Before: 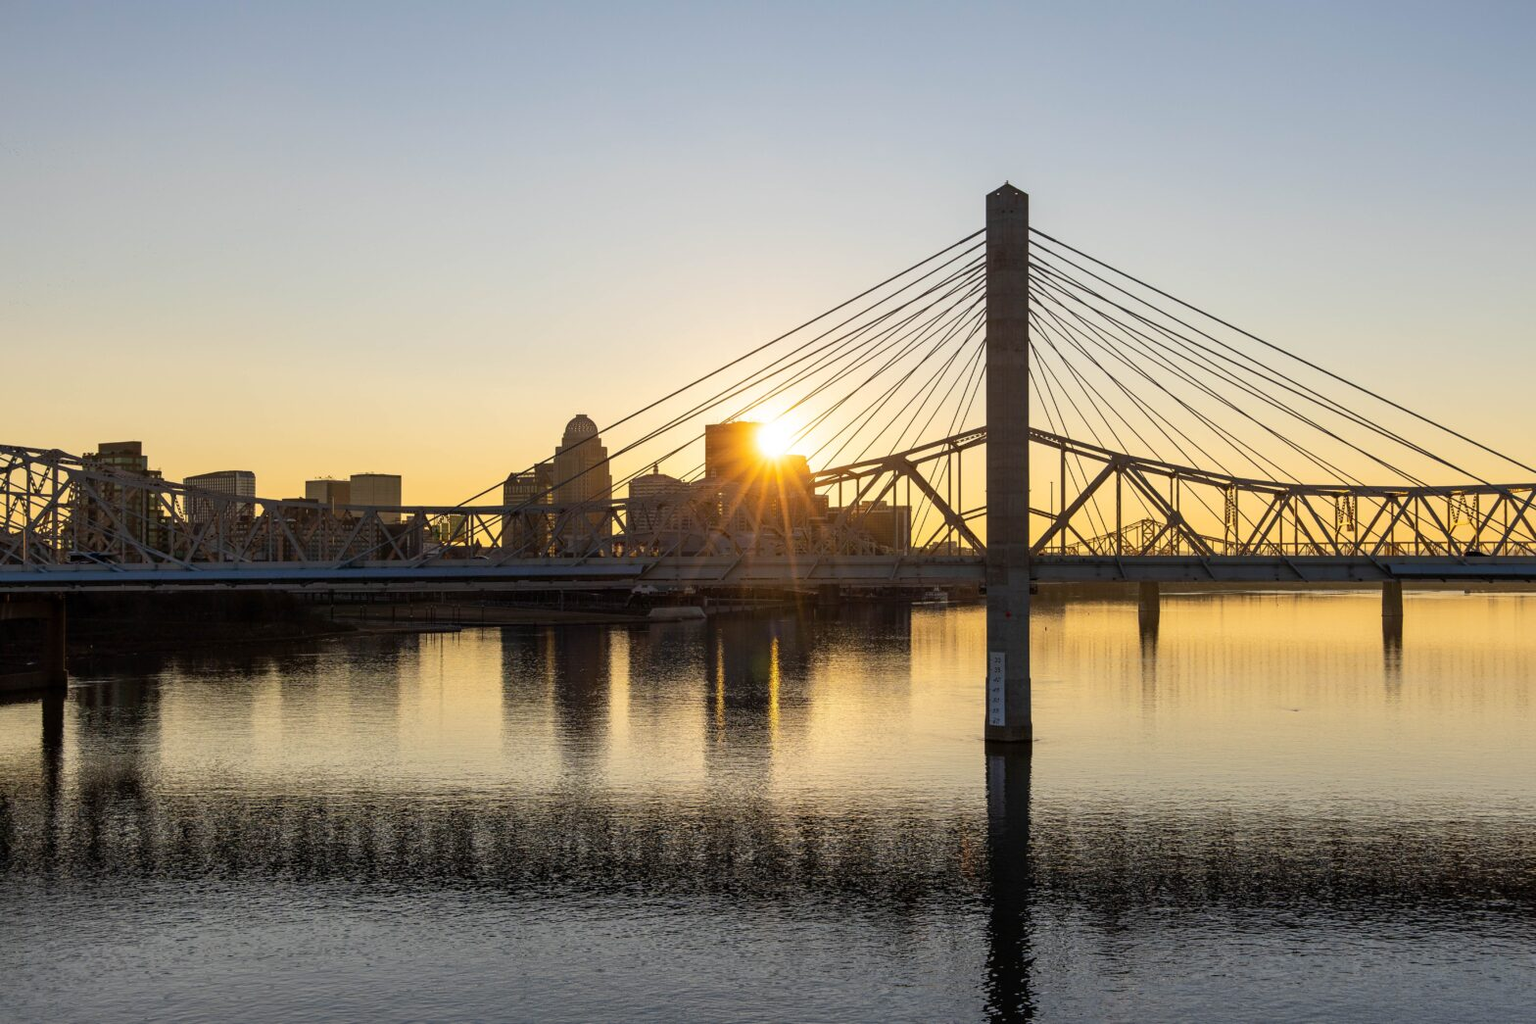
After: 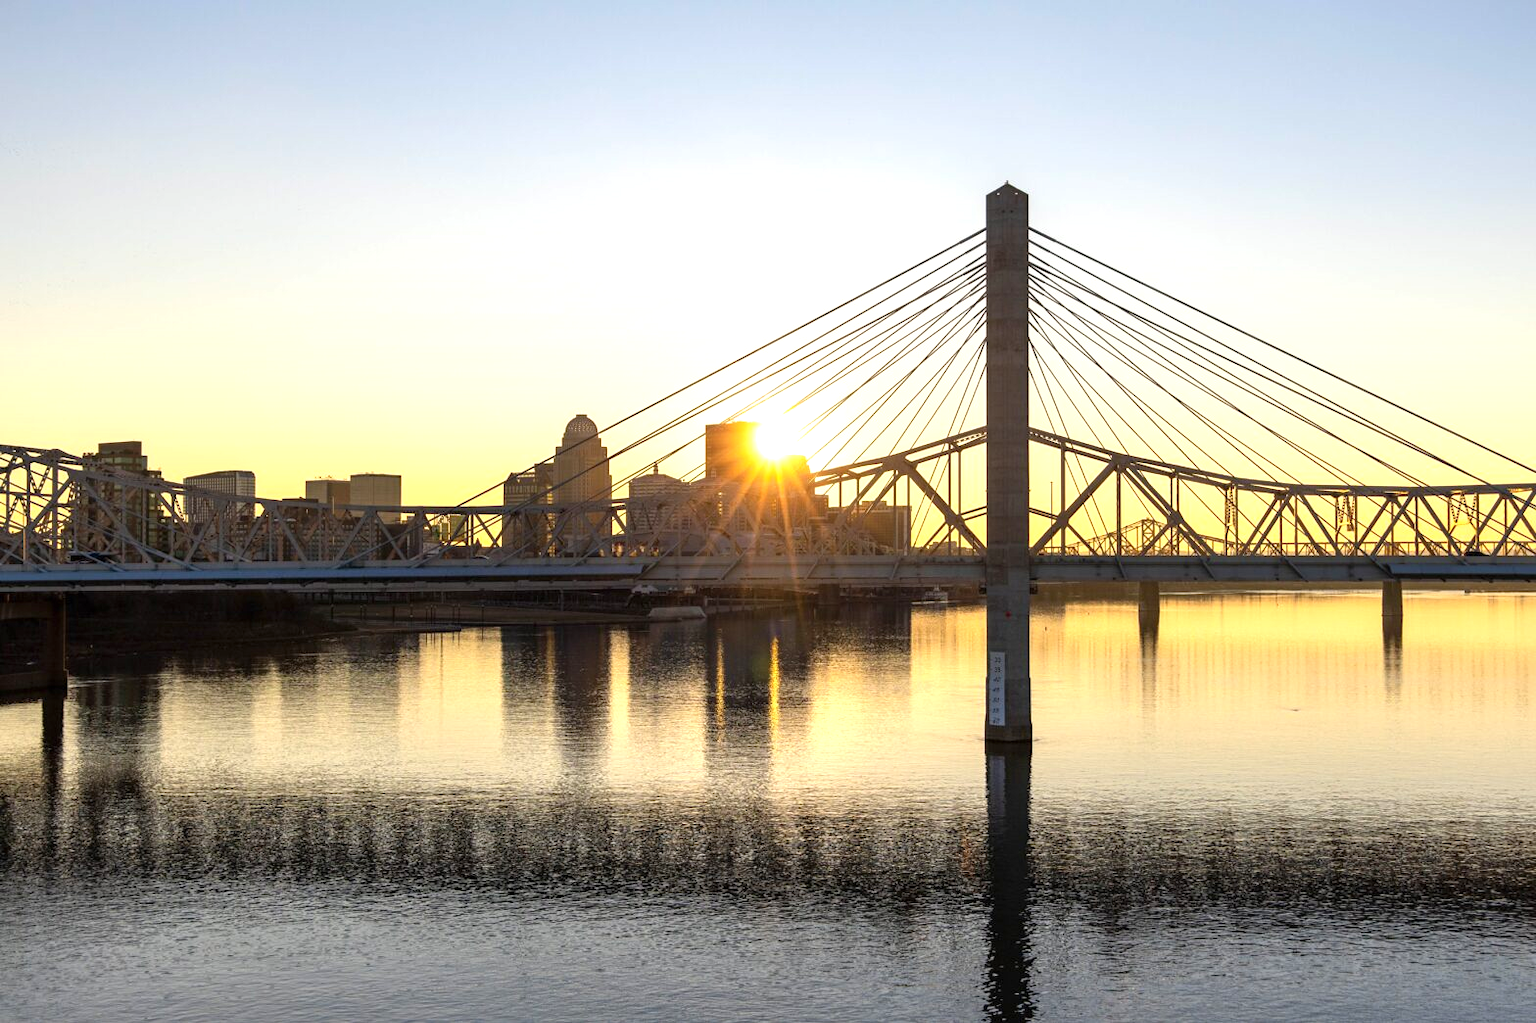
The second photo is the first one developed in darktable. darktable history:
exposure: exposure 0.756 EV, compensate highlight preservation false
